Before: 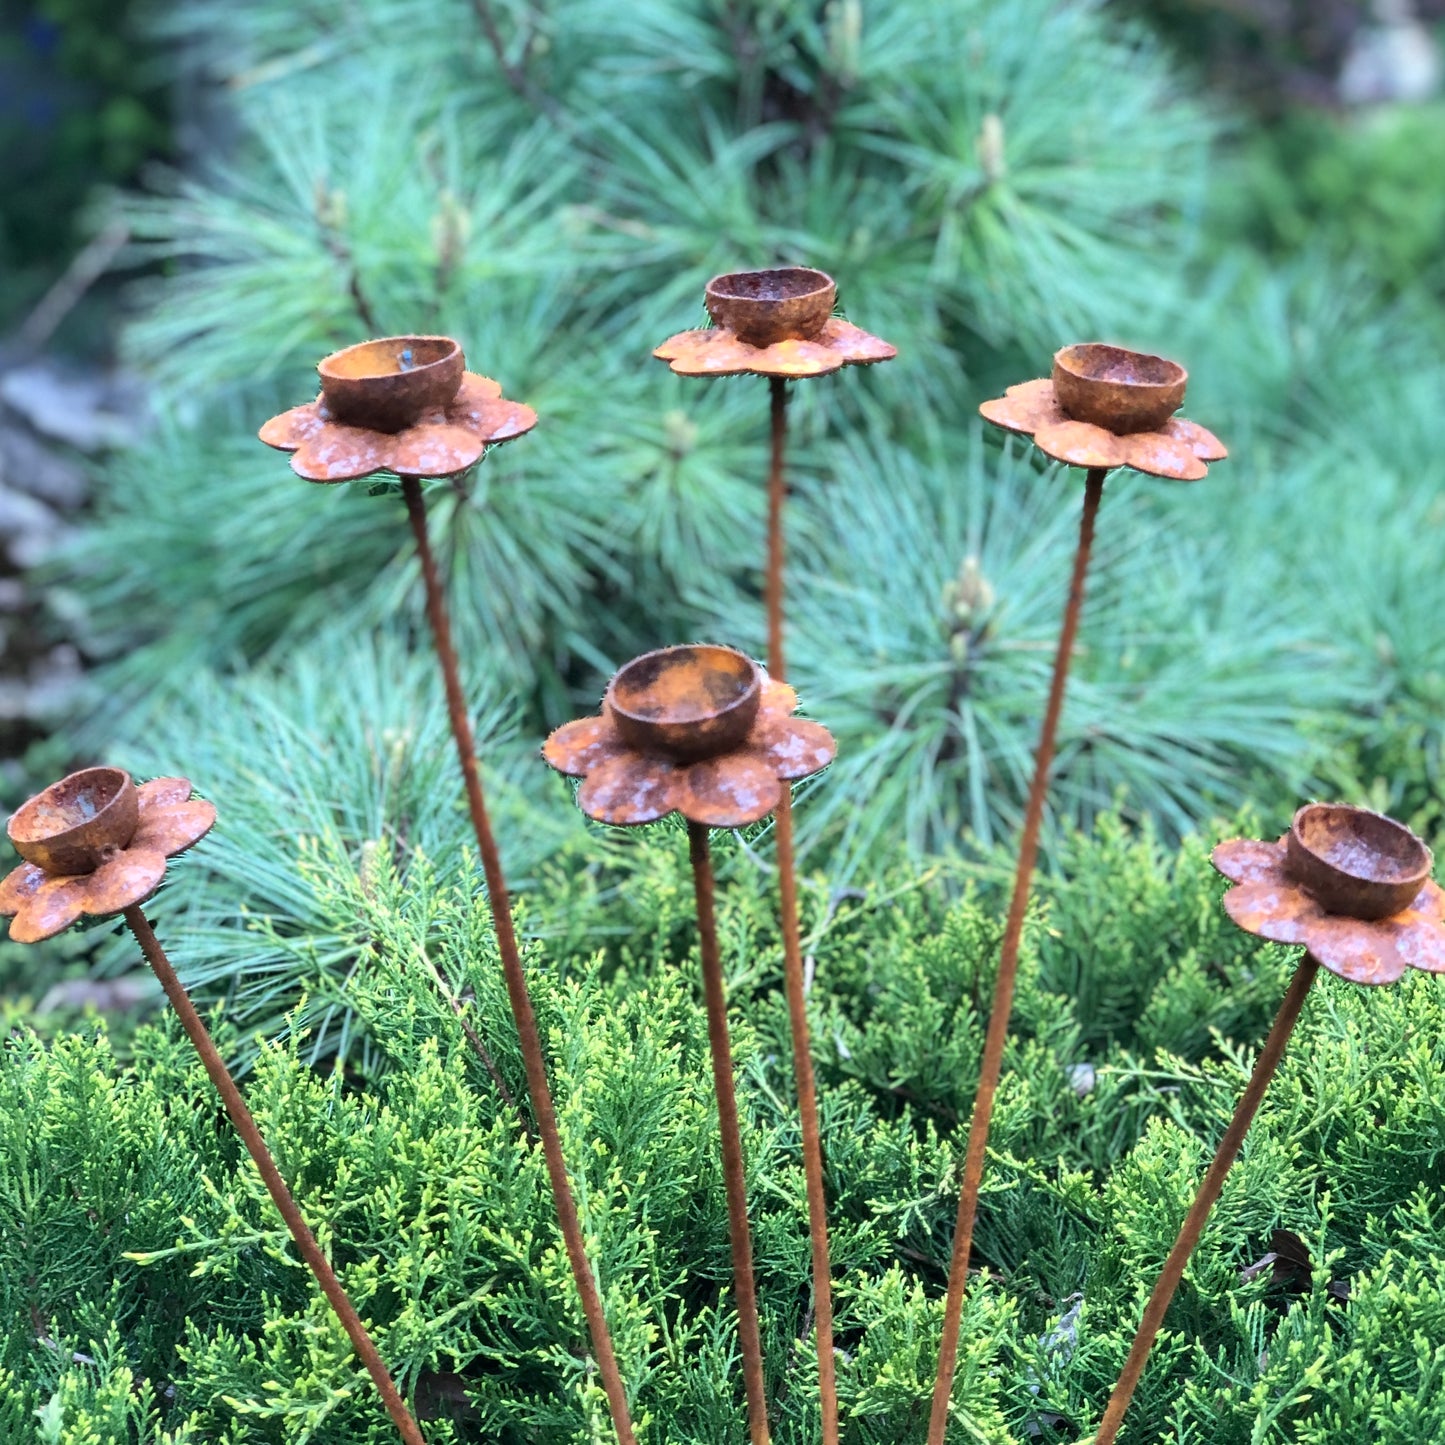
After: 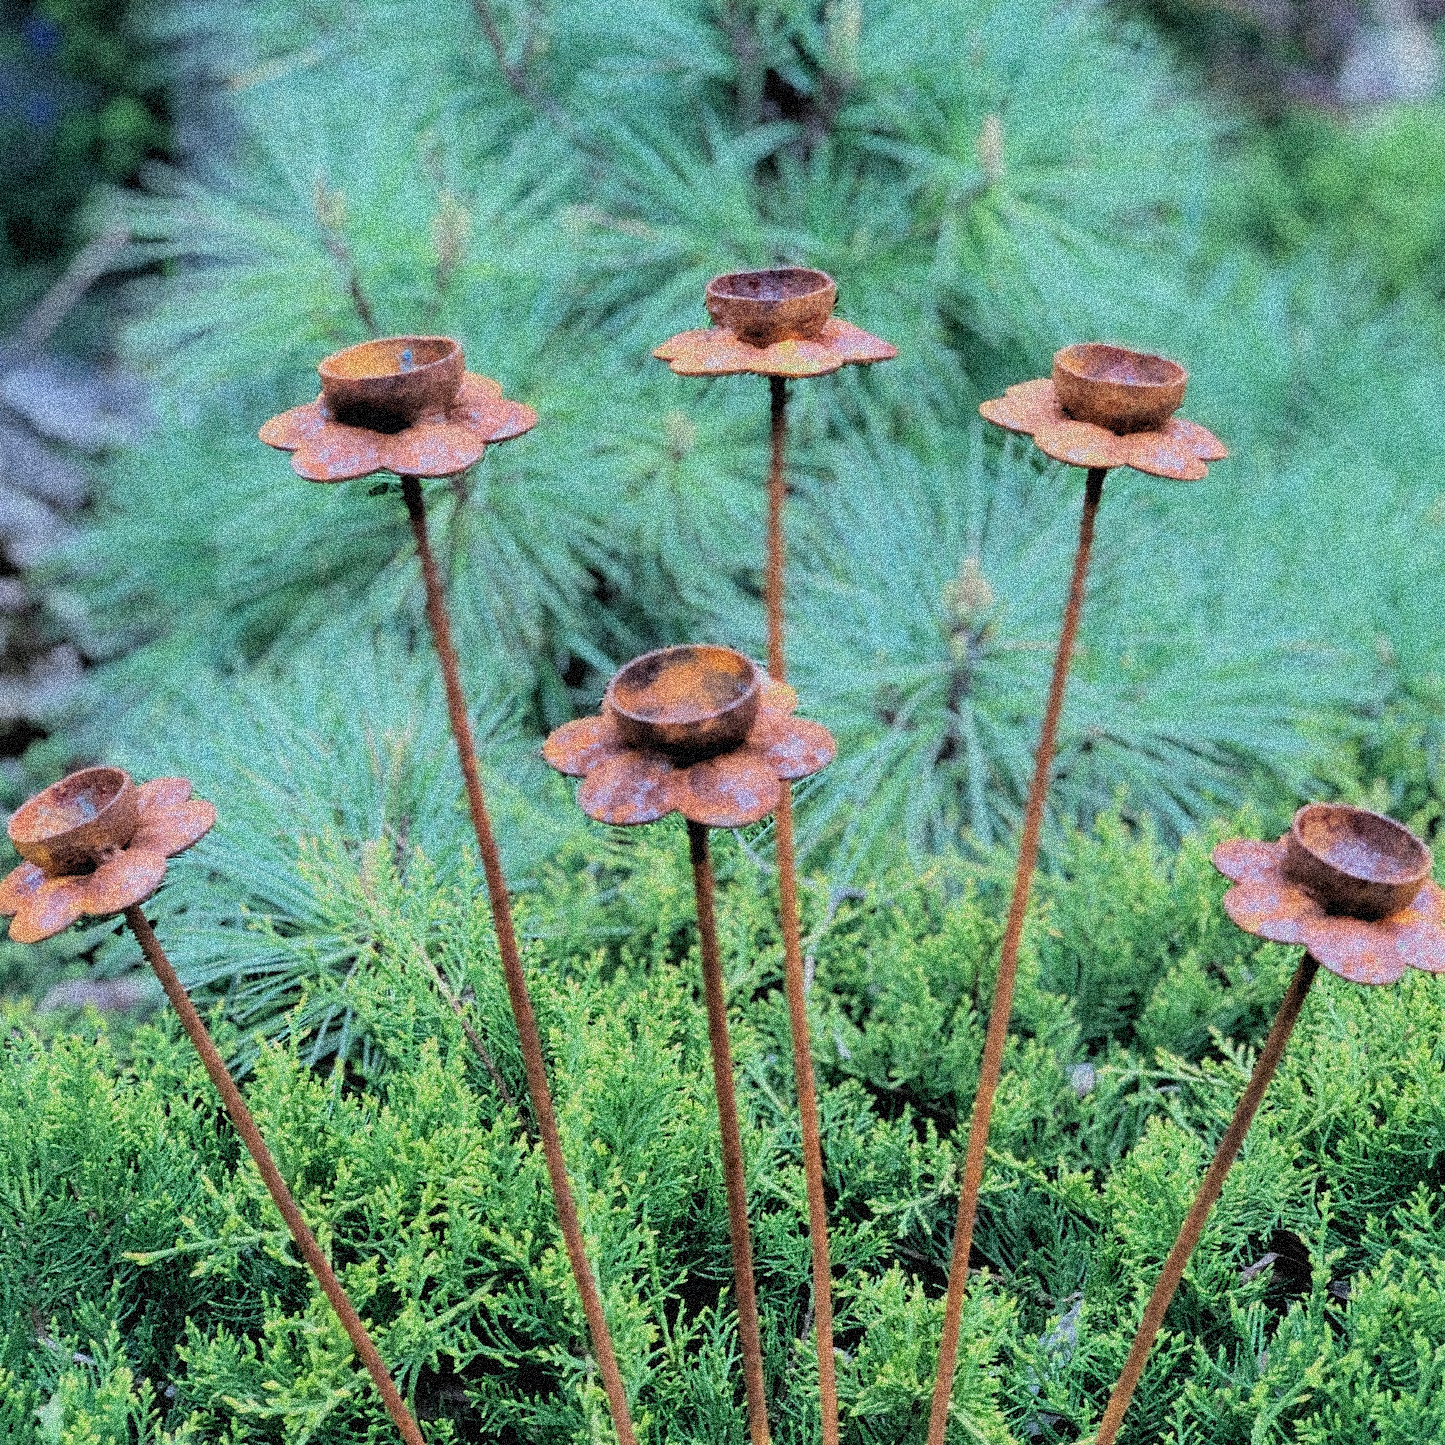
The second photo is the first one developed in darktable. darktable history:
grain: coarseness 3.75 ISO, strength 100%, mid-tones bias 0%
rgb levels: preserve colors sum RGB, levels [[0.038, 0.433, 0.934], [0, 0.5, 1], [0, 0.5, 1]]
filmic rgb: black relative exposure -7.65 EV, white relative exposure 4.56 EV, hardness 3.61, color science v6 (2022)
